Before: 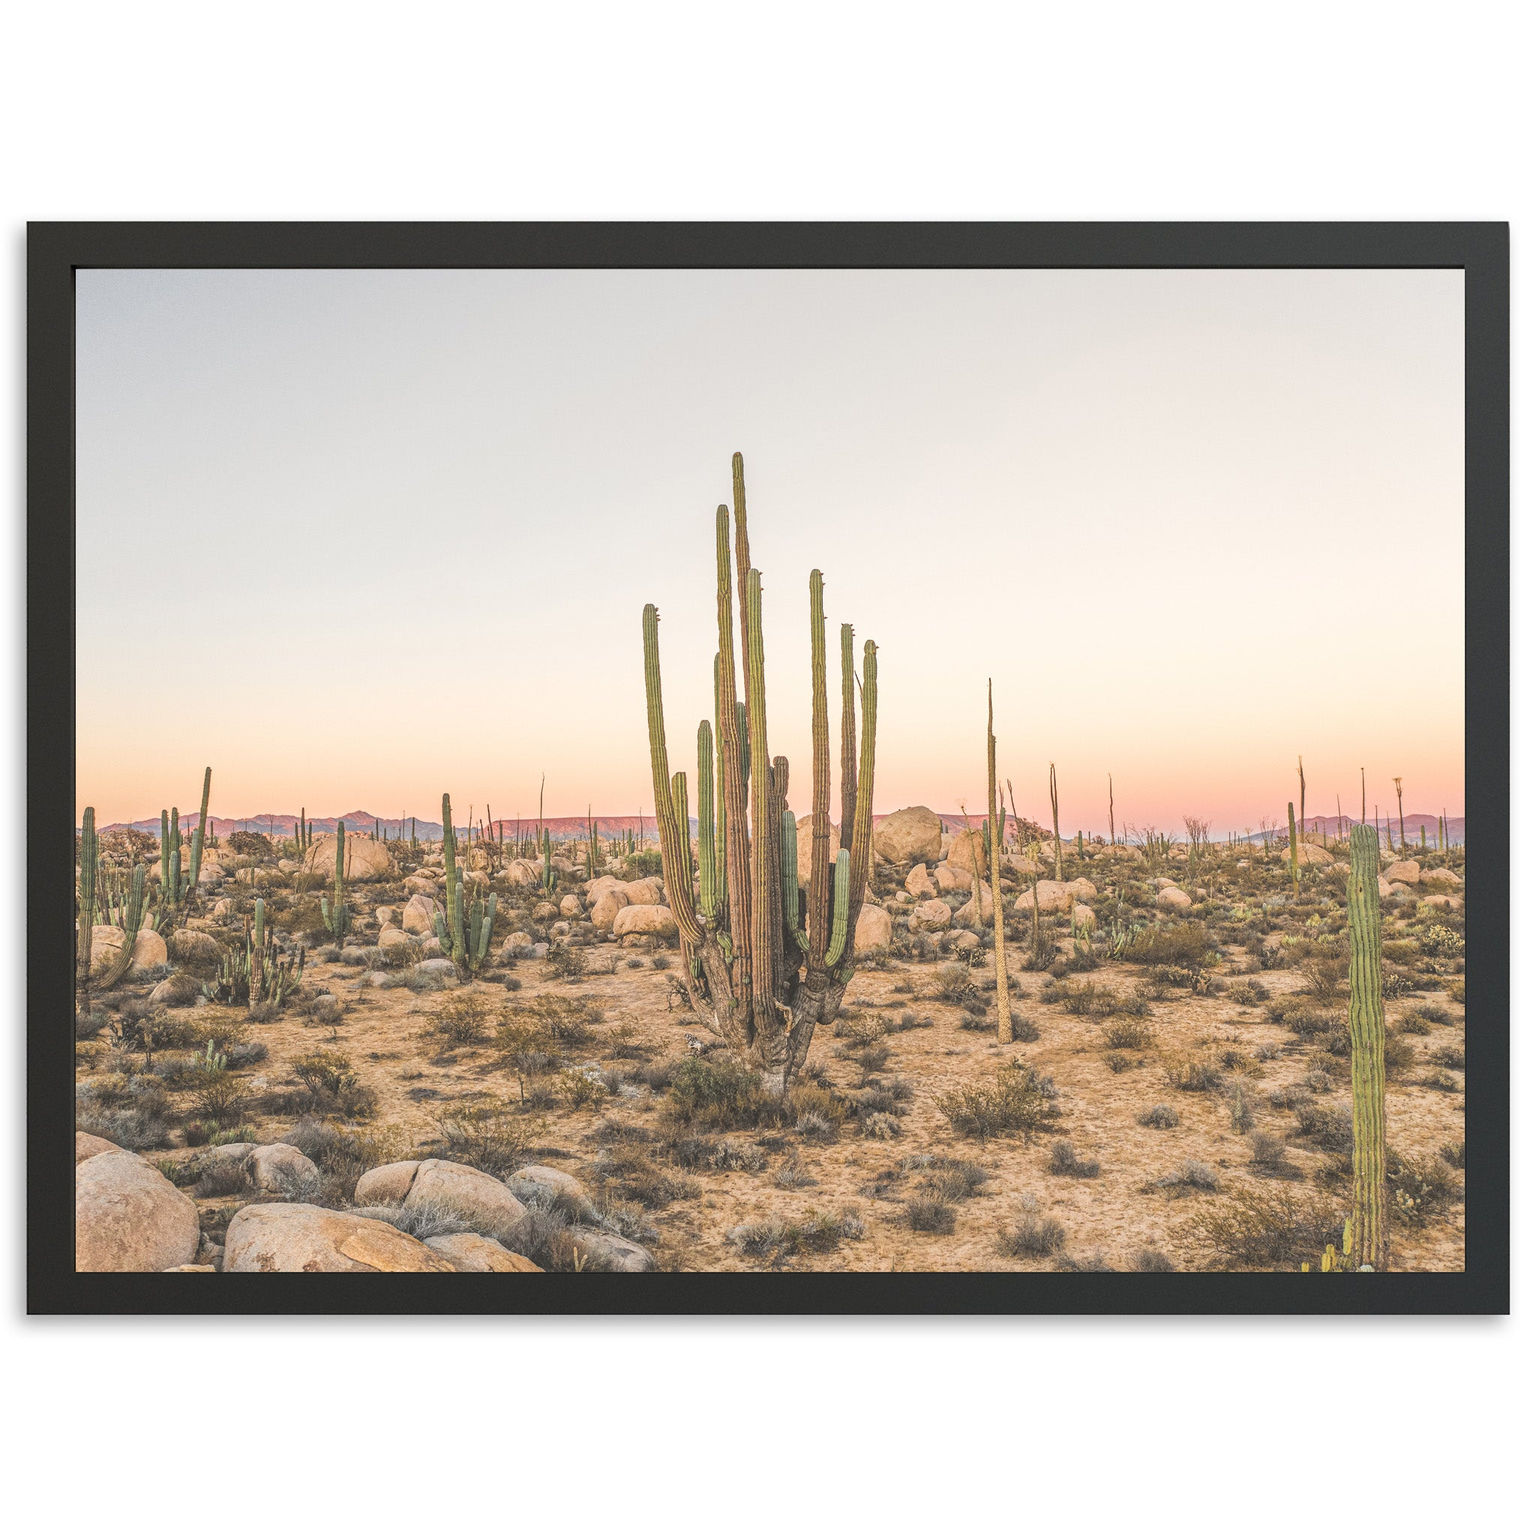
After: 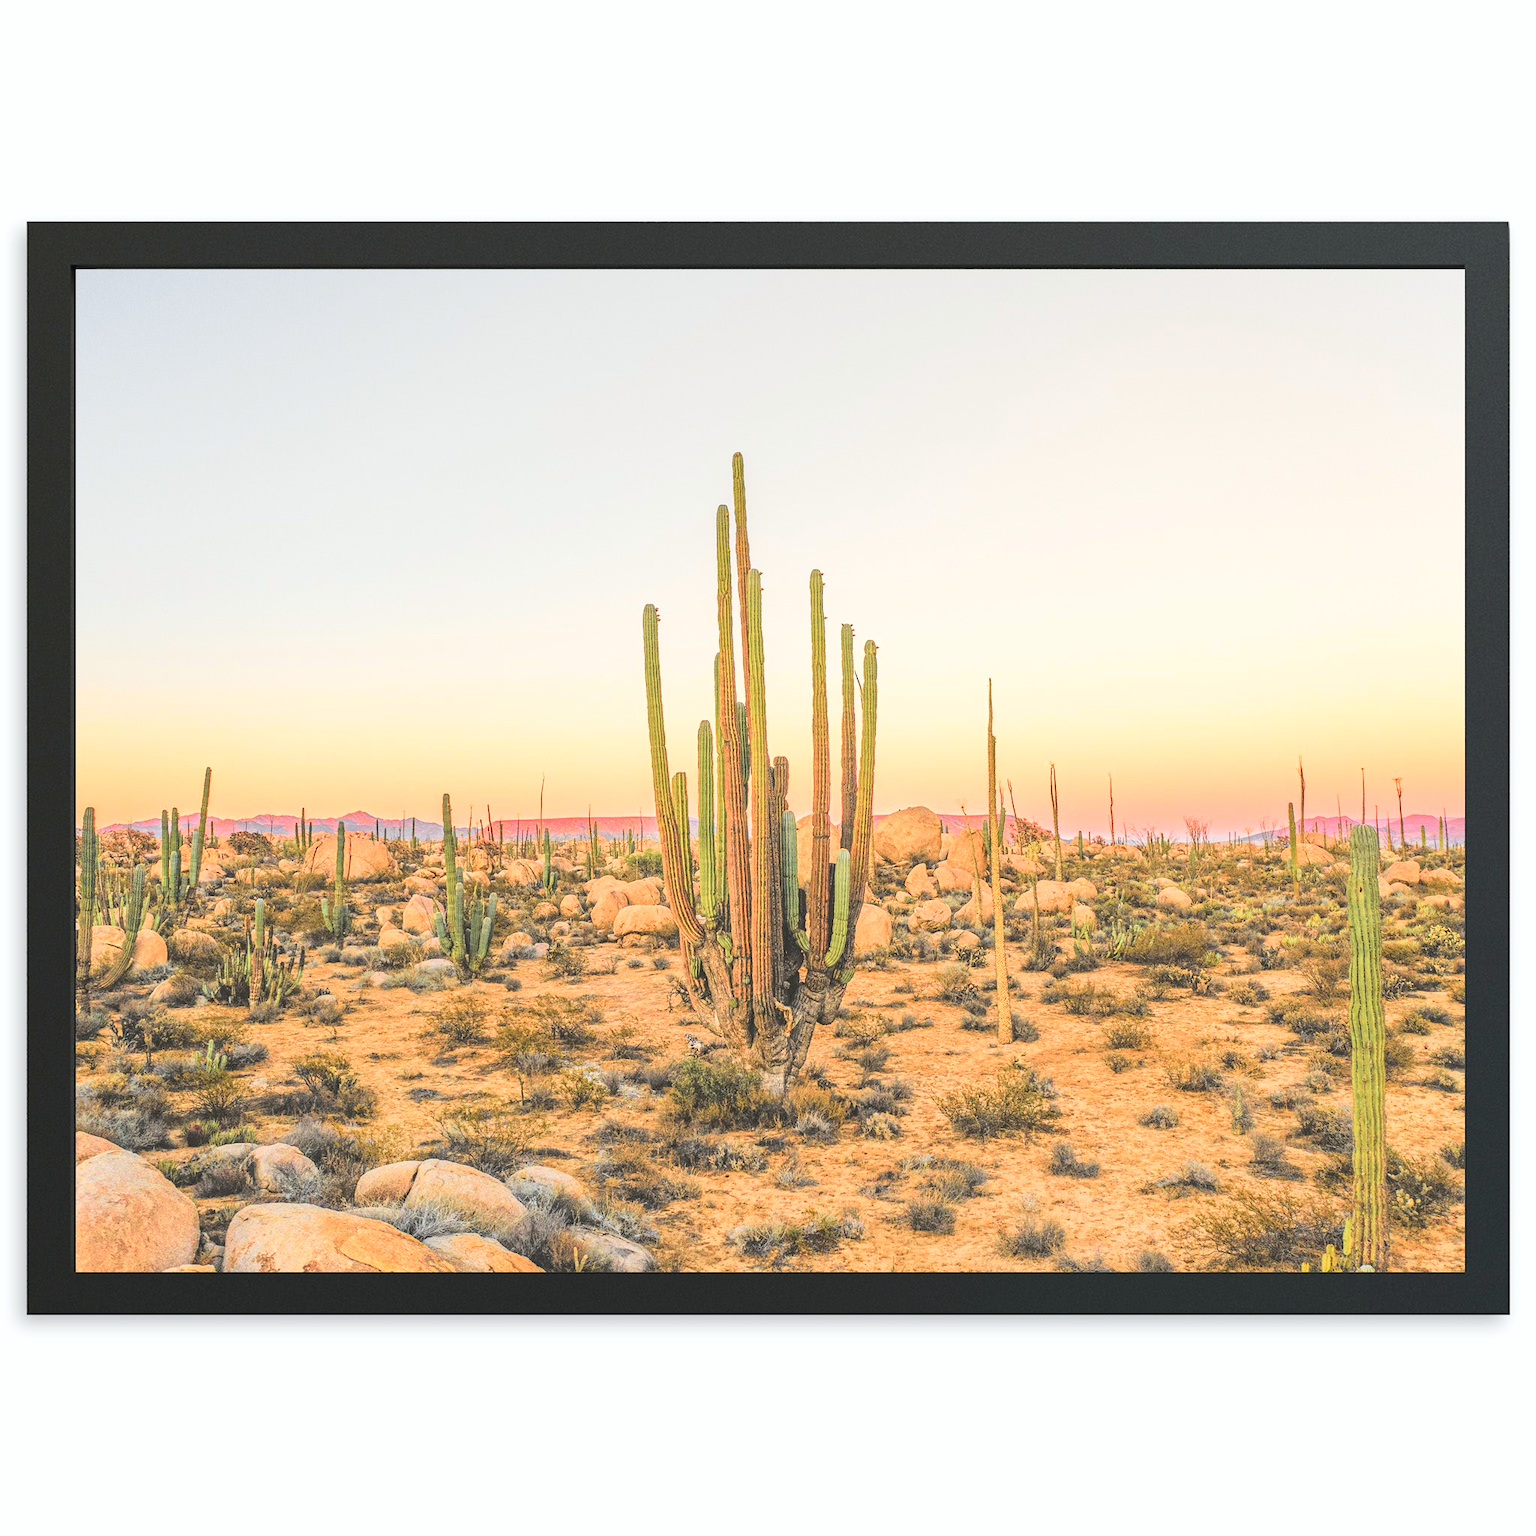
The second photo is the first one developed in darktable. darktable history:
tone curve: curves: ch0 [(0, 0.023) (0.103, 0.087) (0.277, 0.28) (0.438, 0.547) (0.546, 0.678) (0.735, 0.843) (0.994, 1)]; ch1 [(0, 0) (0.371, 0.261) (0.465, 0.42) (0.488, 0.477) (0.512, 0.513) (0.542, 0.581) (0.574, 0.647) (0.636, 0.747) (1, 1)]; ch2 [(0, 0) (0.369, 0.388) (0.449, 0.431) (0.478, 0.471) (0.516, 0.517) (0.575, 0.642) (0.649, 0.726) (1, 1)], color space Lab, independent channels, preserve colors none
